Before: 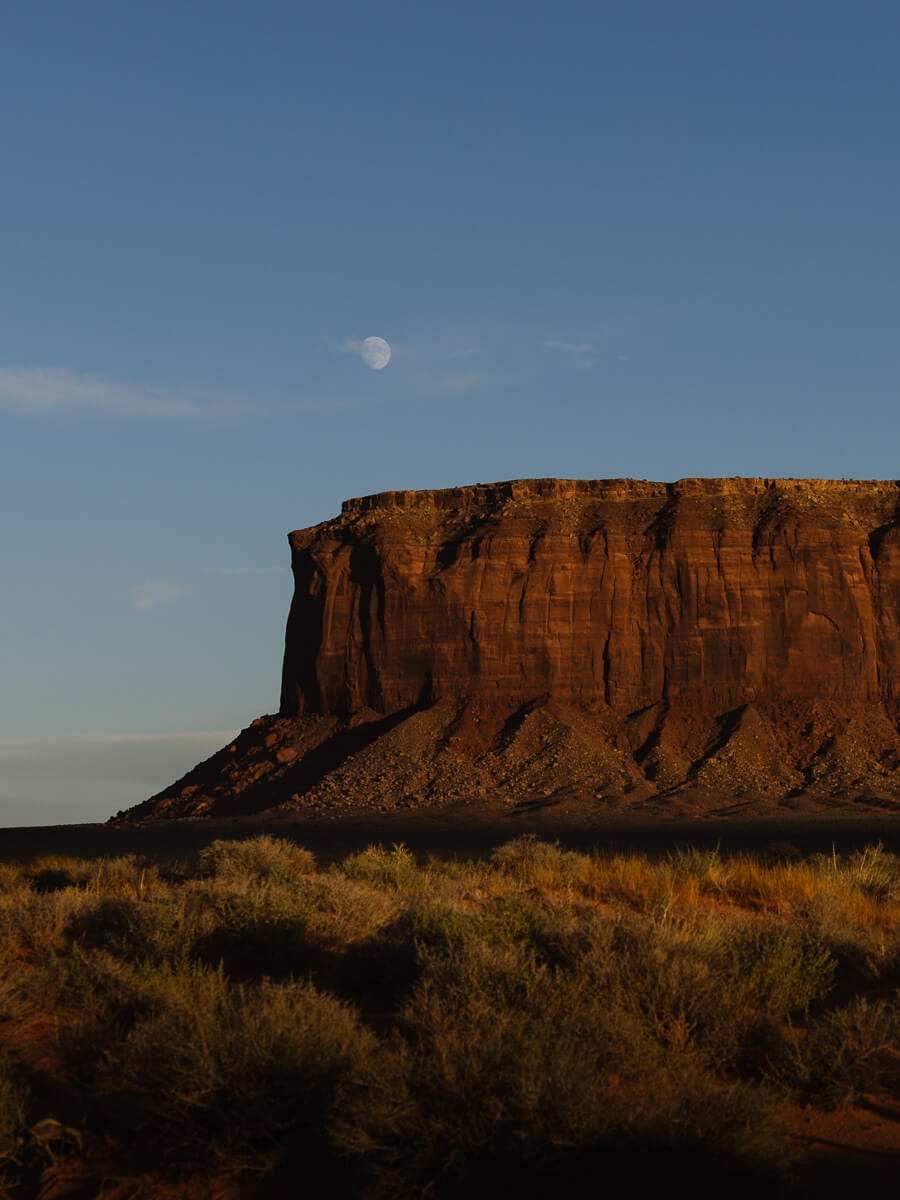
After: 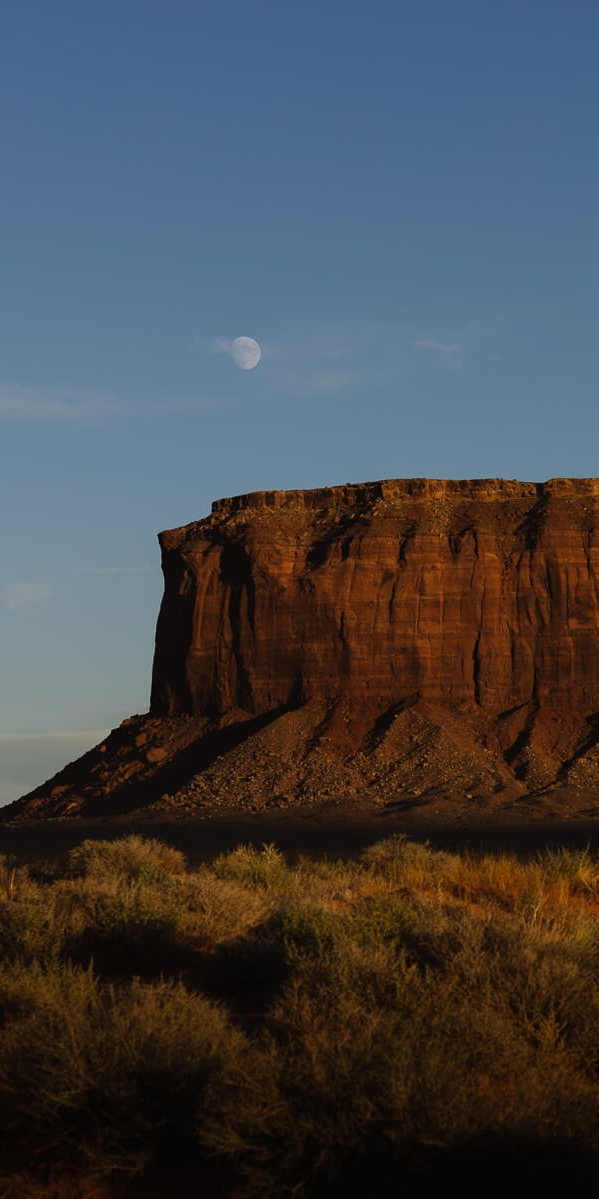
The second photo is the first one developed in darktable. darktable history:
exposure: compensate highlight preservation false
crop and rotate: left 14.486%, right 18.906%
